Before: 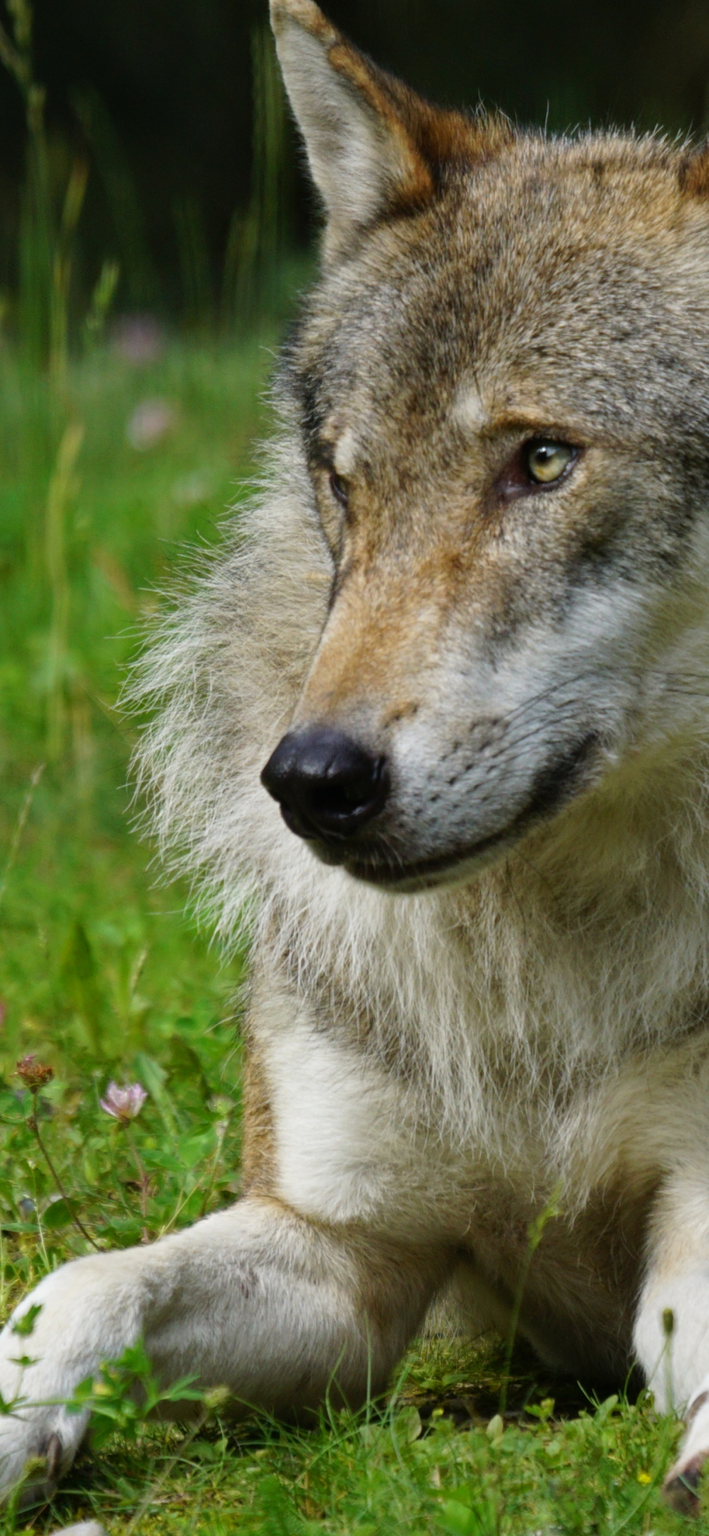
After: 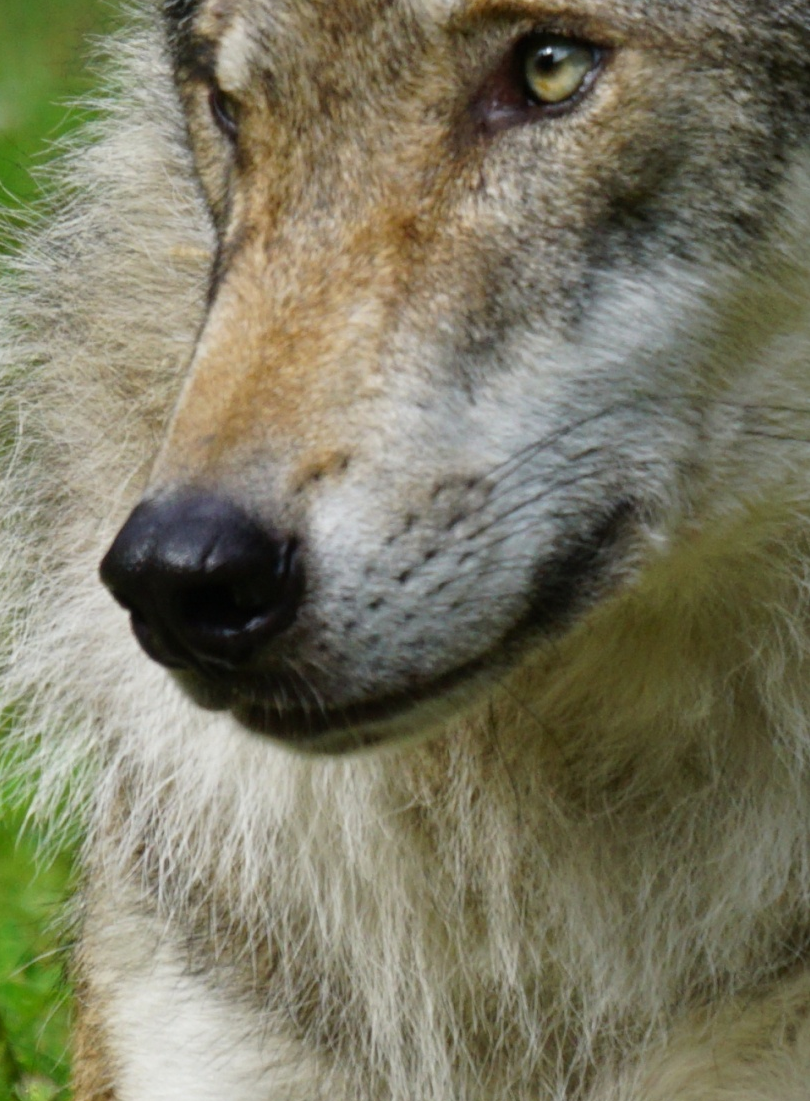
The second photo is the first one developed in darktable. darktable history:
crop and rotate: left 27.971%, top 27.201%, bottom 27.6%
